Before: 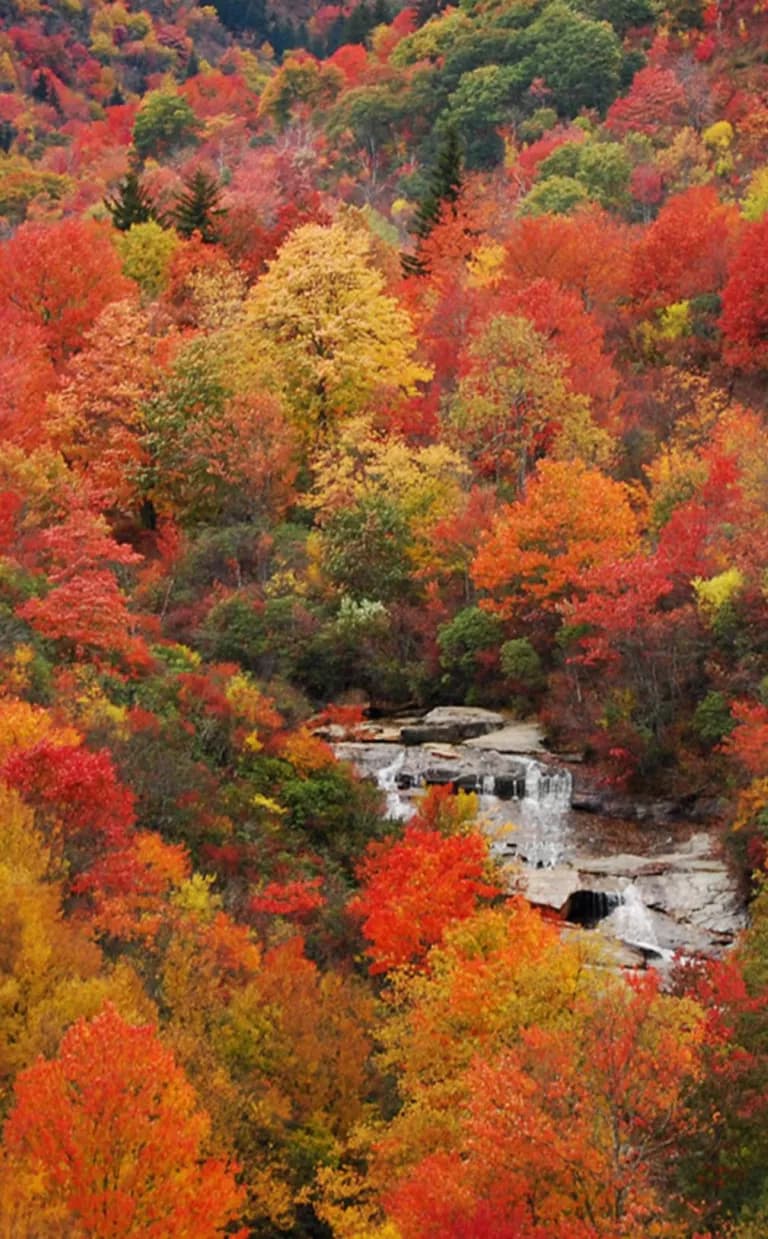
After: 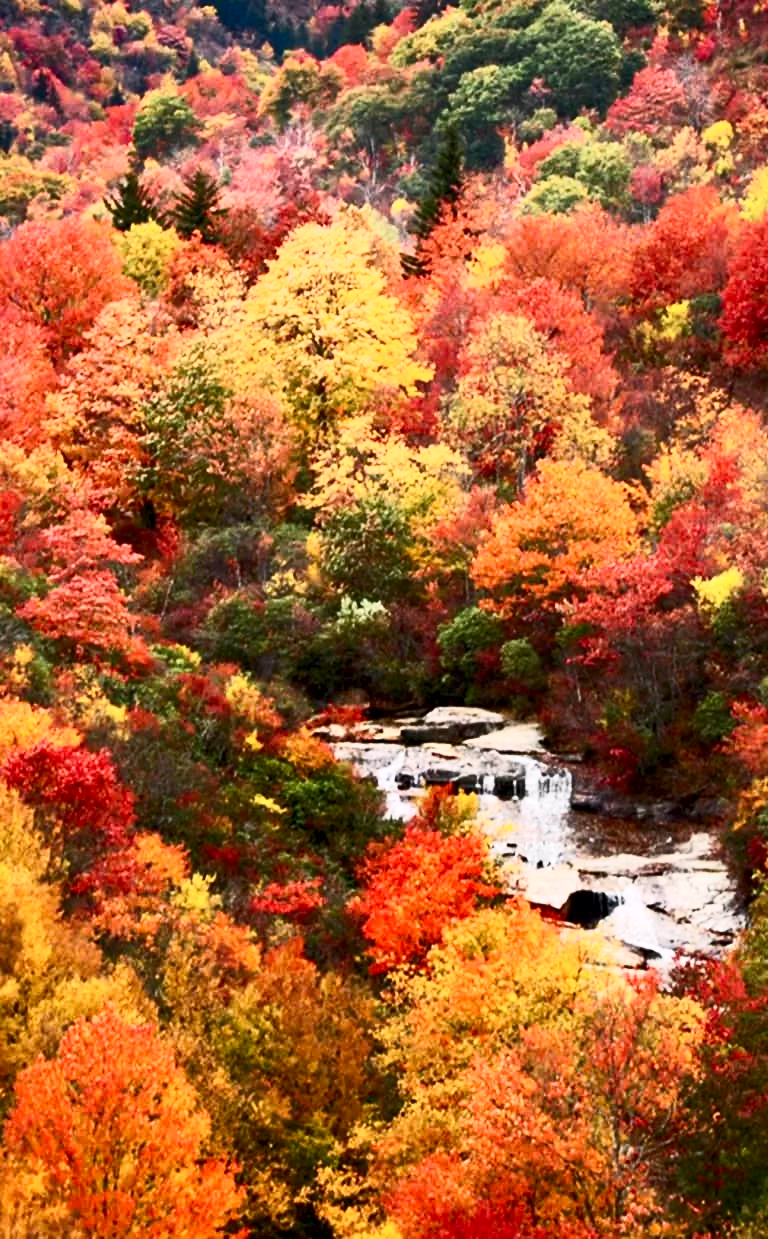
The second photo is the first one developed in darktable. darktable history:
white balance: red 1.009, blue 1.027
exposure: black level correction 0.01, exposure 0.014 EV, compensate highlight preservation false
contrast brightness saturation: contrast 0.62, brightness 0.34, saturation 0.14
